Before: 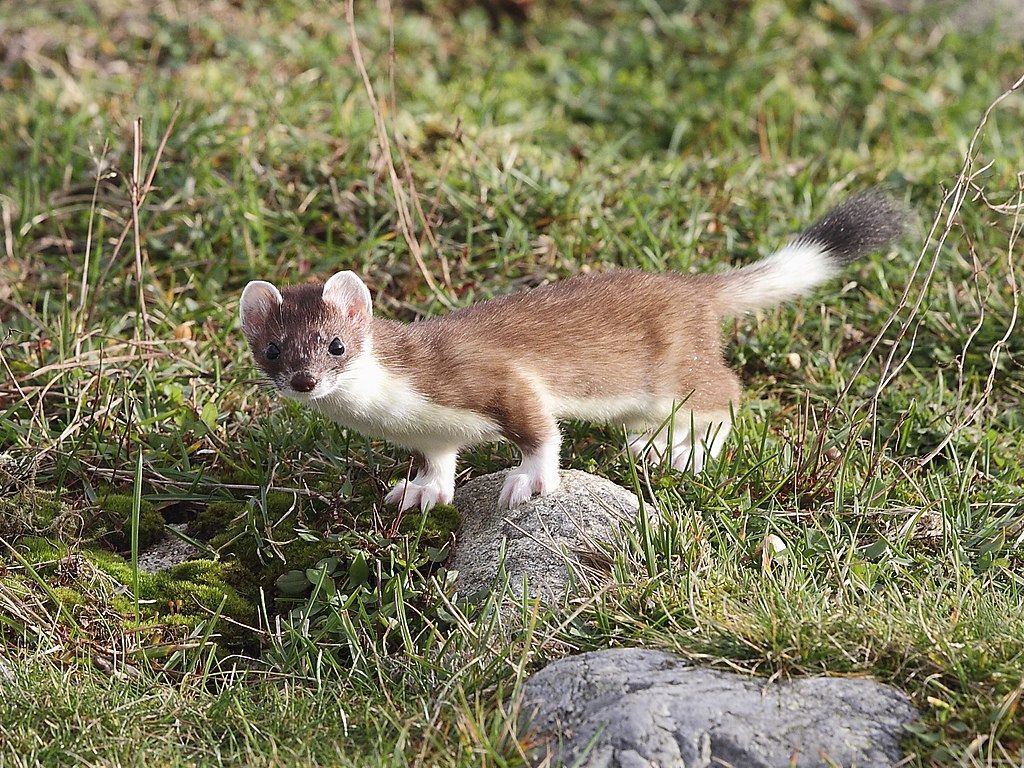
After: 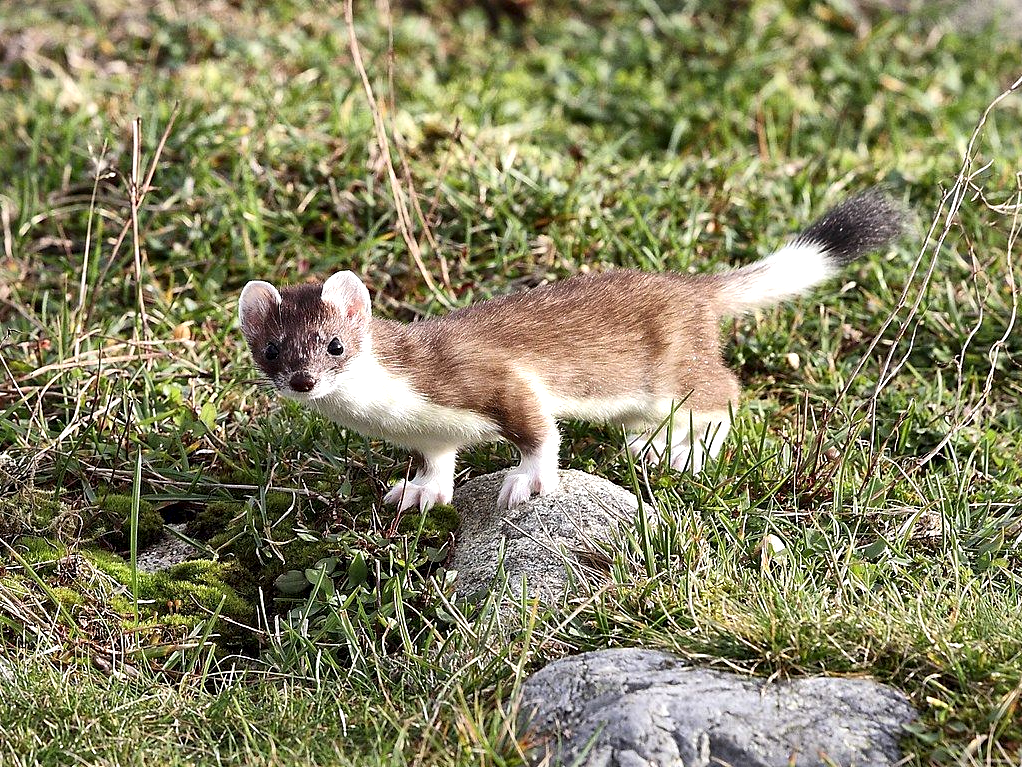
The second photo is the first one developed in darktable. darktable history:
crop and rotate: left 0.186%, bottom 0.008%
levels: gray 59.4%, levels [0, 0.474, 0.947]
local contrast: mode bilateral grid, contrast 20, coarseness 51, detail 162%, midtone range 0.2
contrast equalizer: y [[0.6 ×6], [0.55 ×6], [0 ×6], [0 ×6], [0 ×6]], mix 0.302
